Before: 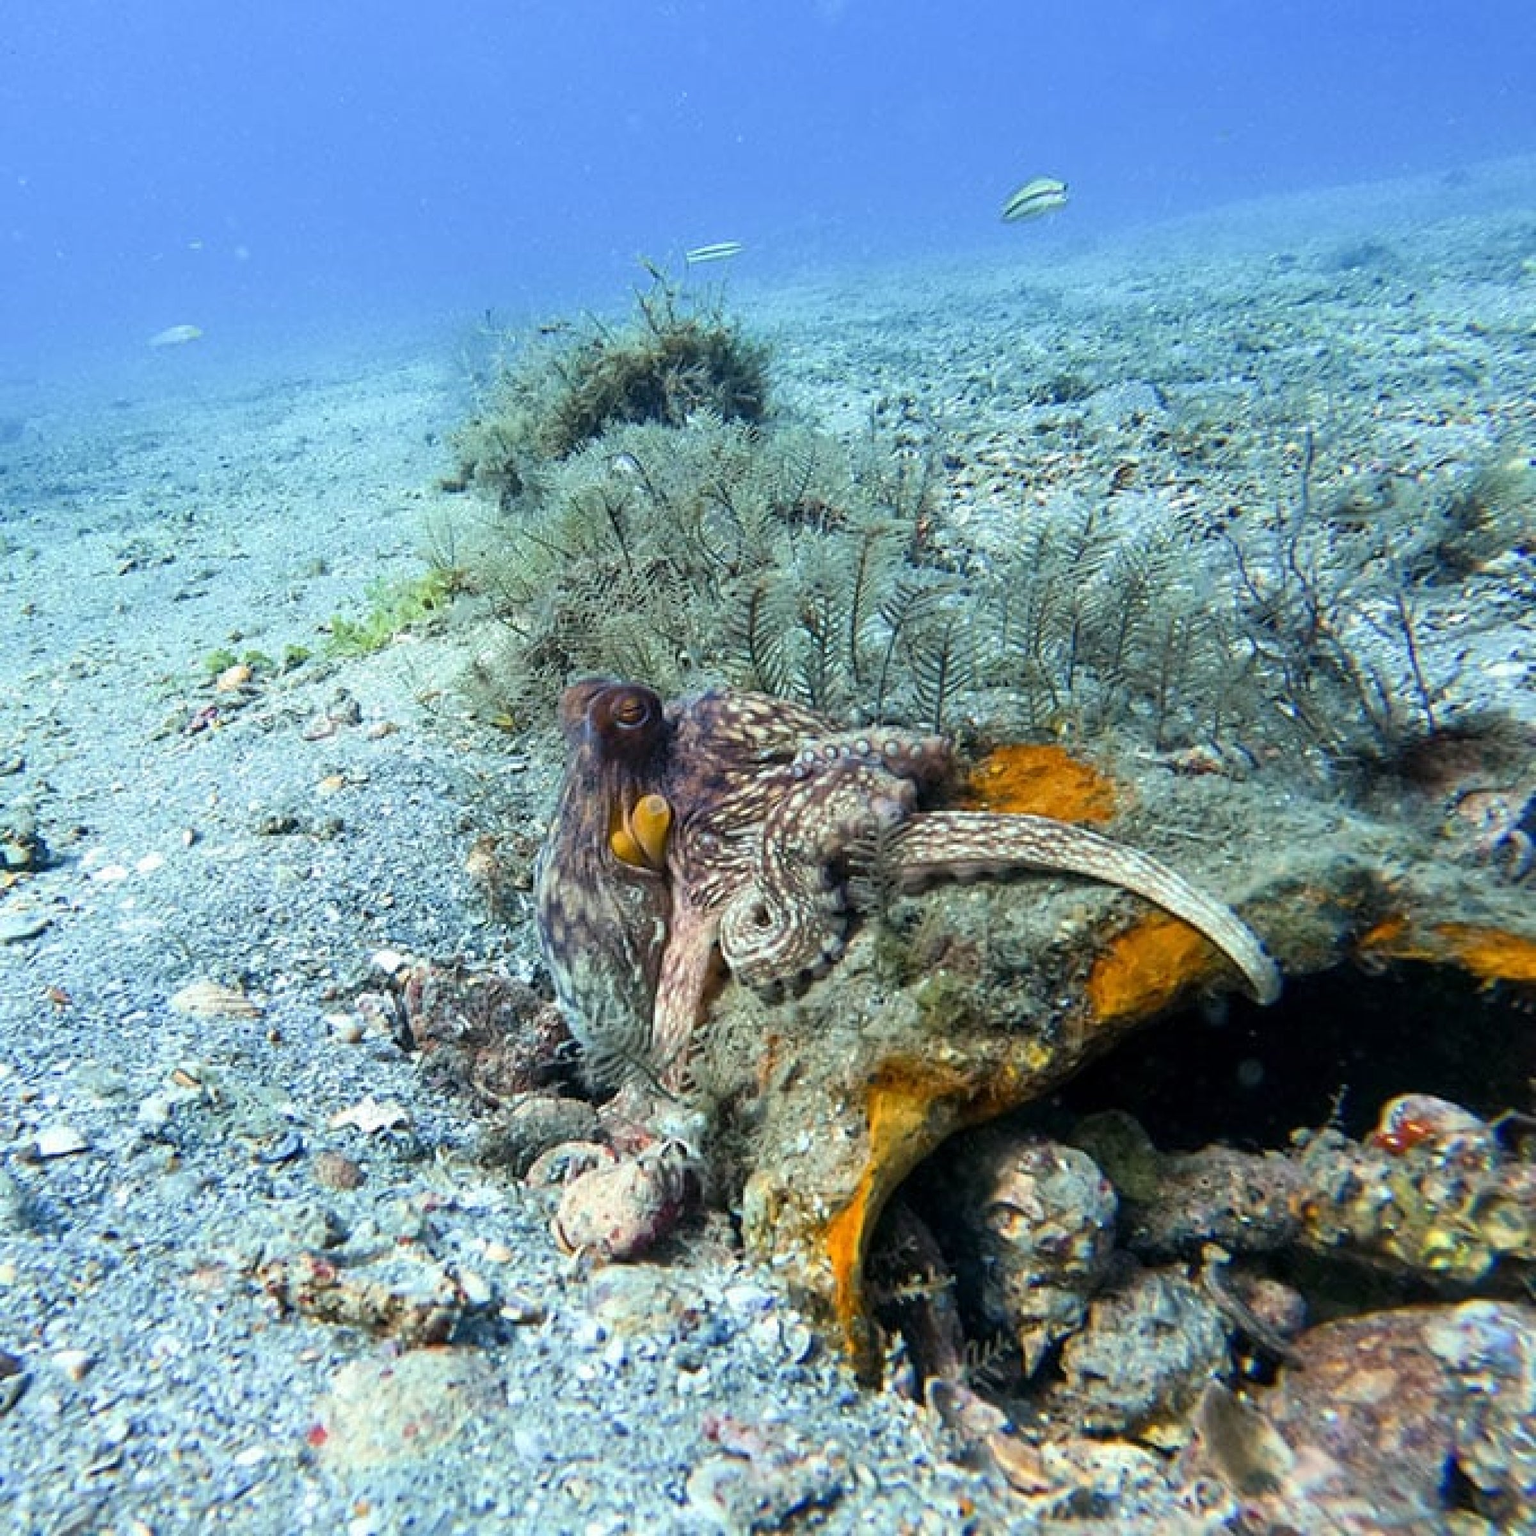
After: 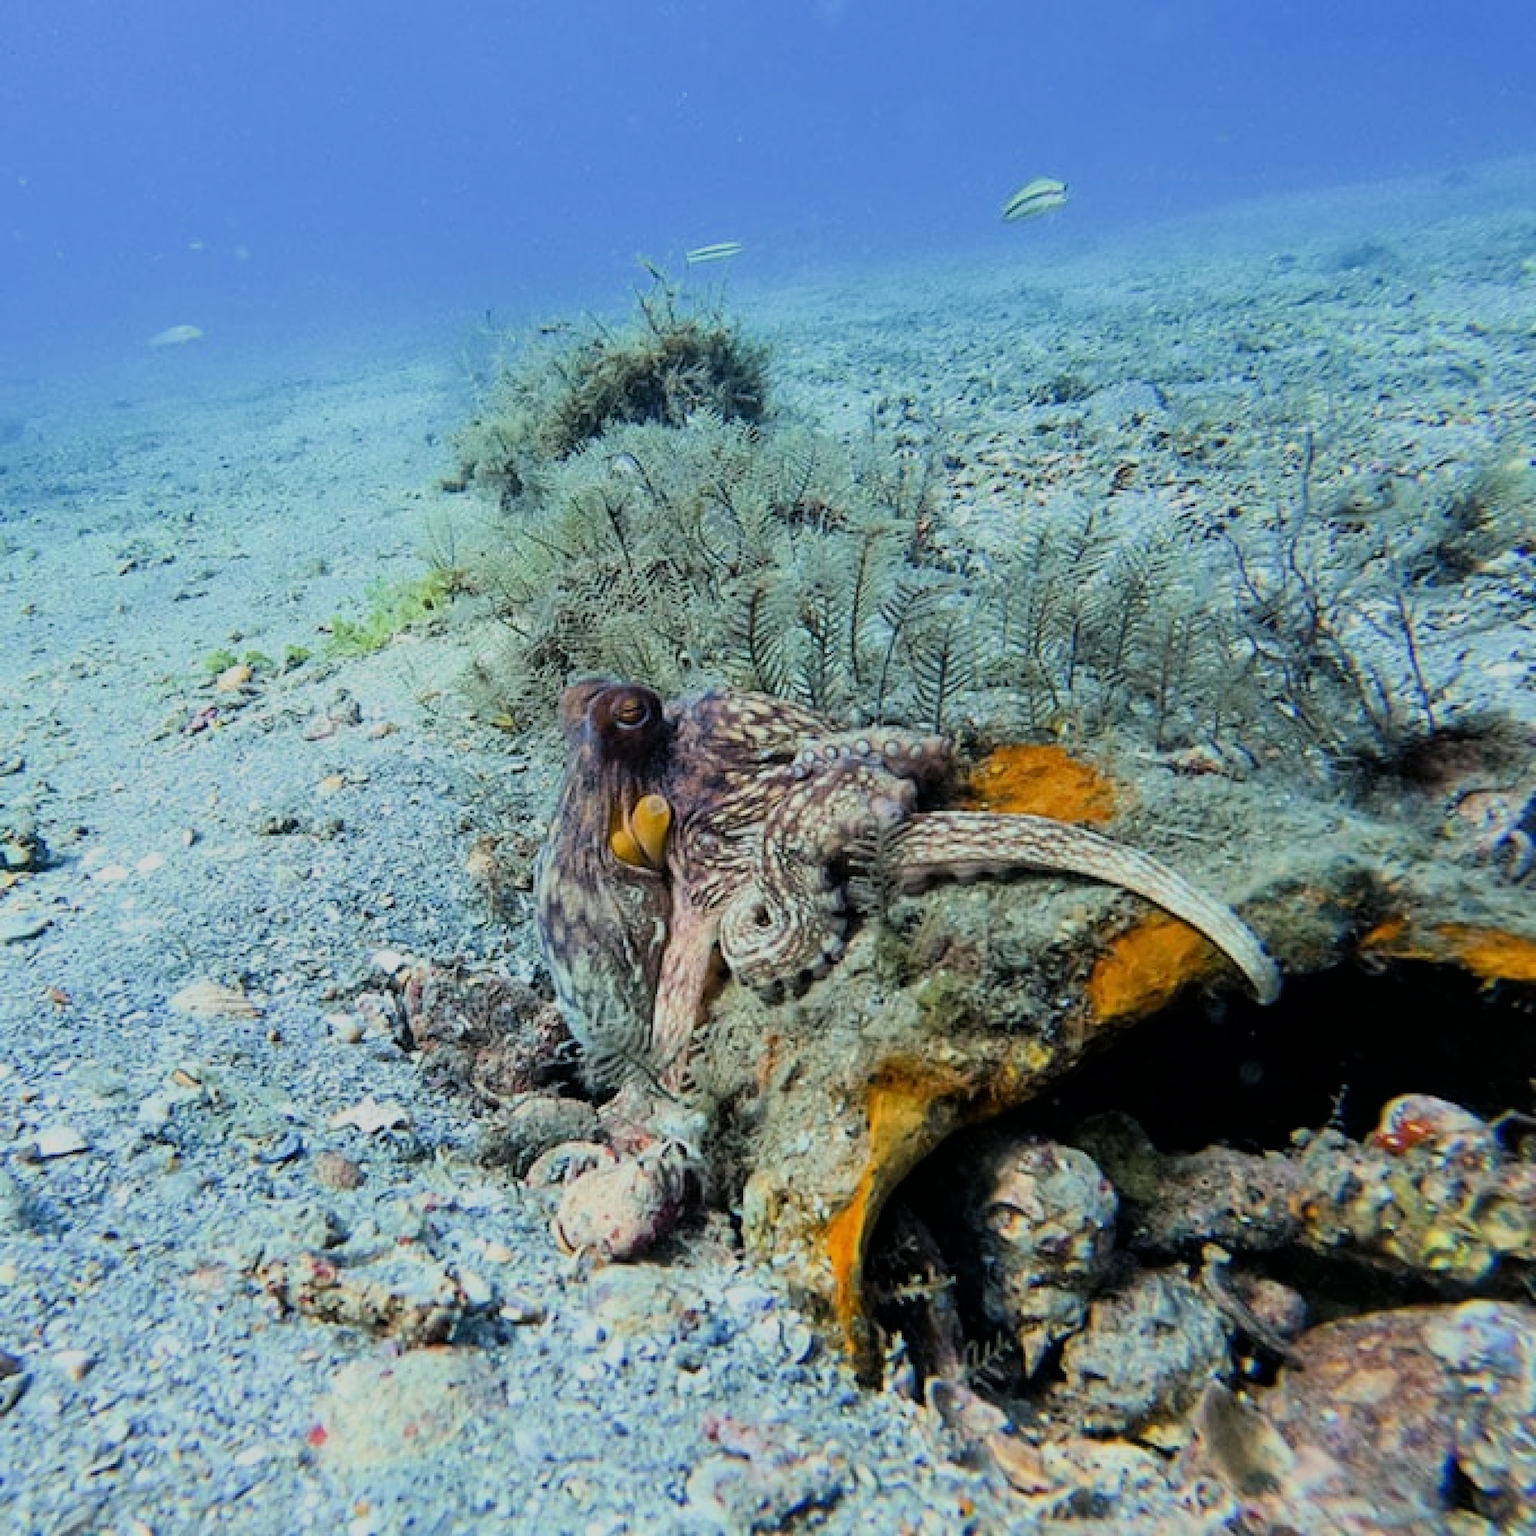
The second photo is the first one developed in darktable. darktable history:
filmic rgb: black relative exposure -7.65 EV, white relative exposure 4.56 EV, threshold 2.99 EV, hardness 3.61, color science v6 (2022), enable highlight reconstruction true
